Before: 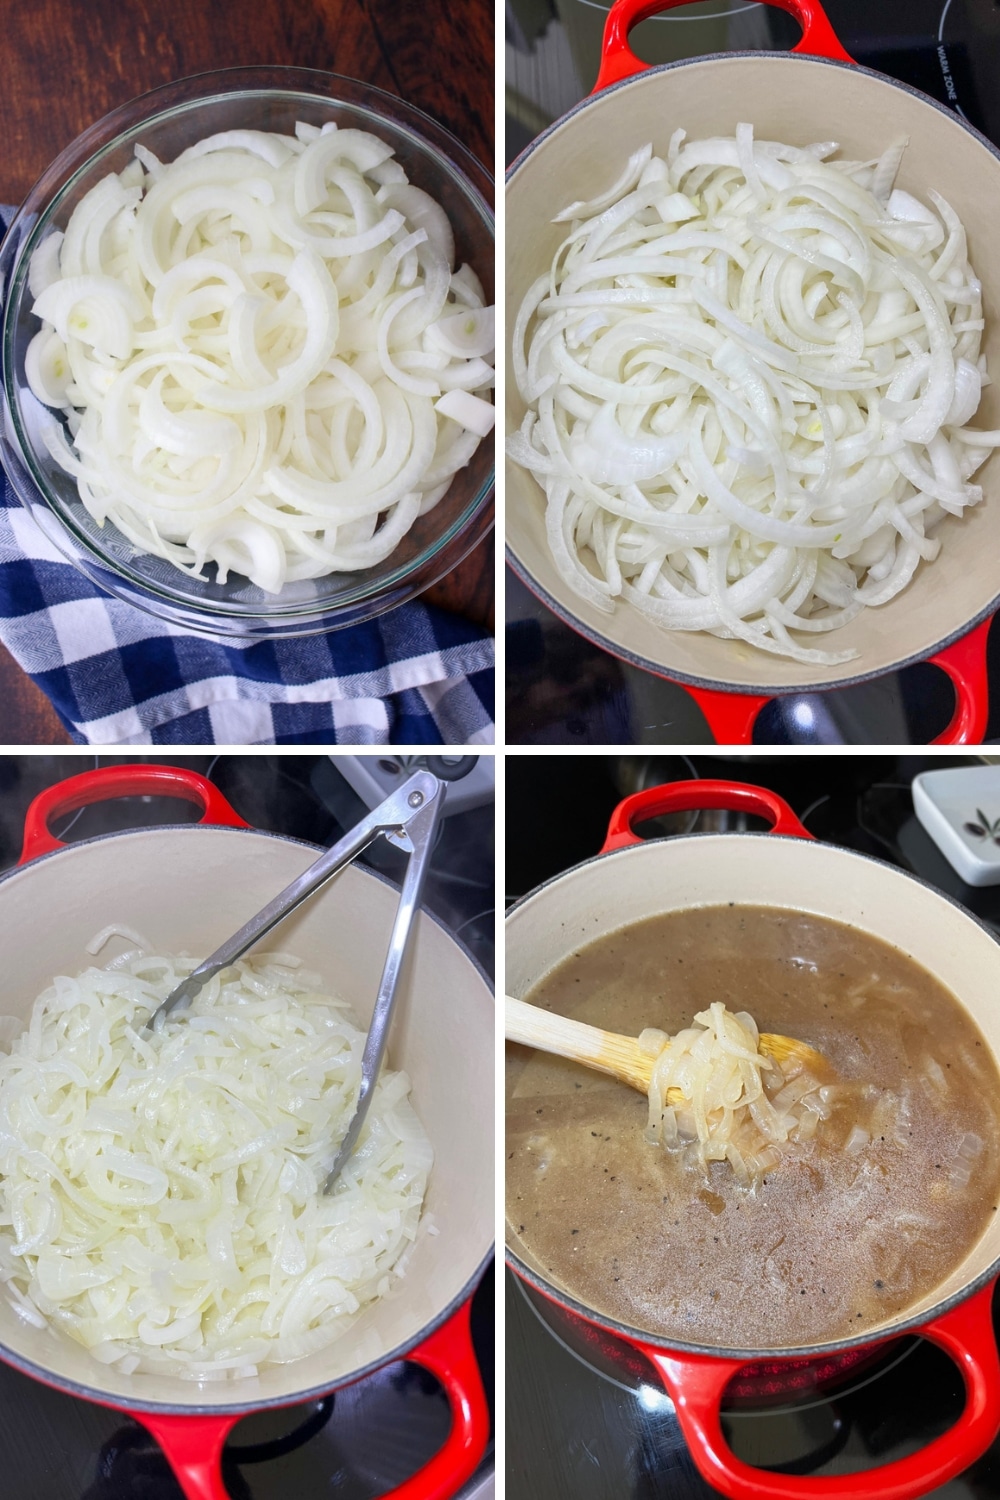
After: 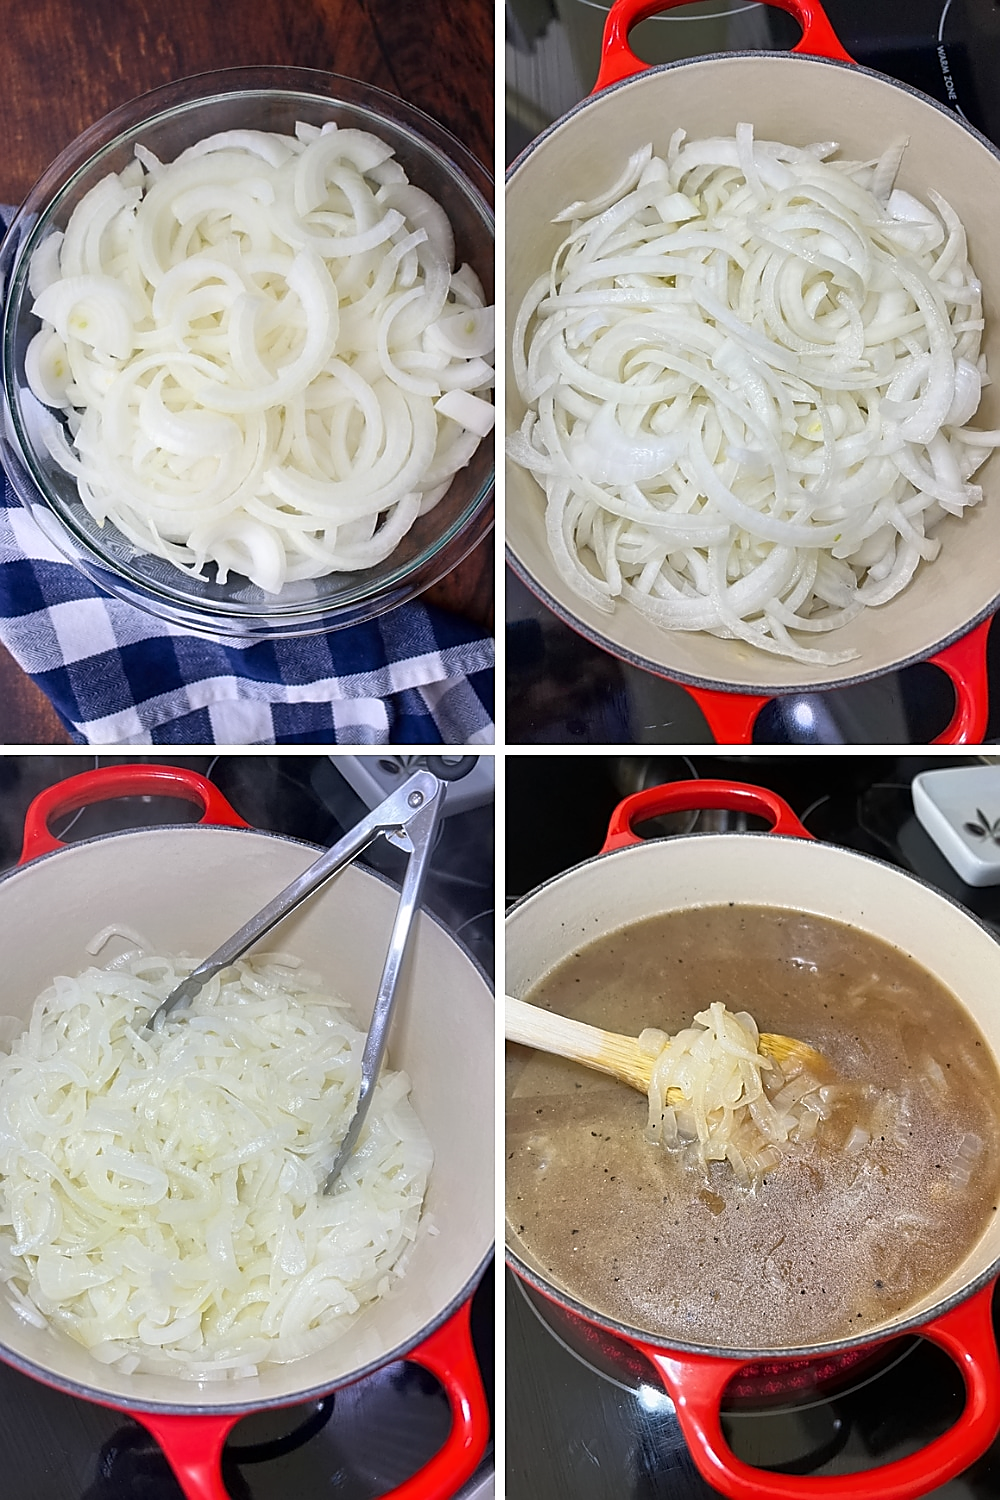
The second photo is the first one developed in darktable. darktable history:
contrast equalizer: y [[0.5 ×6], [0.5 ×6], [0.5 ×6], [0 ×6], [0, 0, 0, 0.581, 0.011, 0]]
sharpen: radius 1.4, amount 1.25, threshold 0.7
